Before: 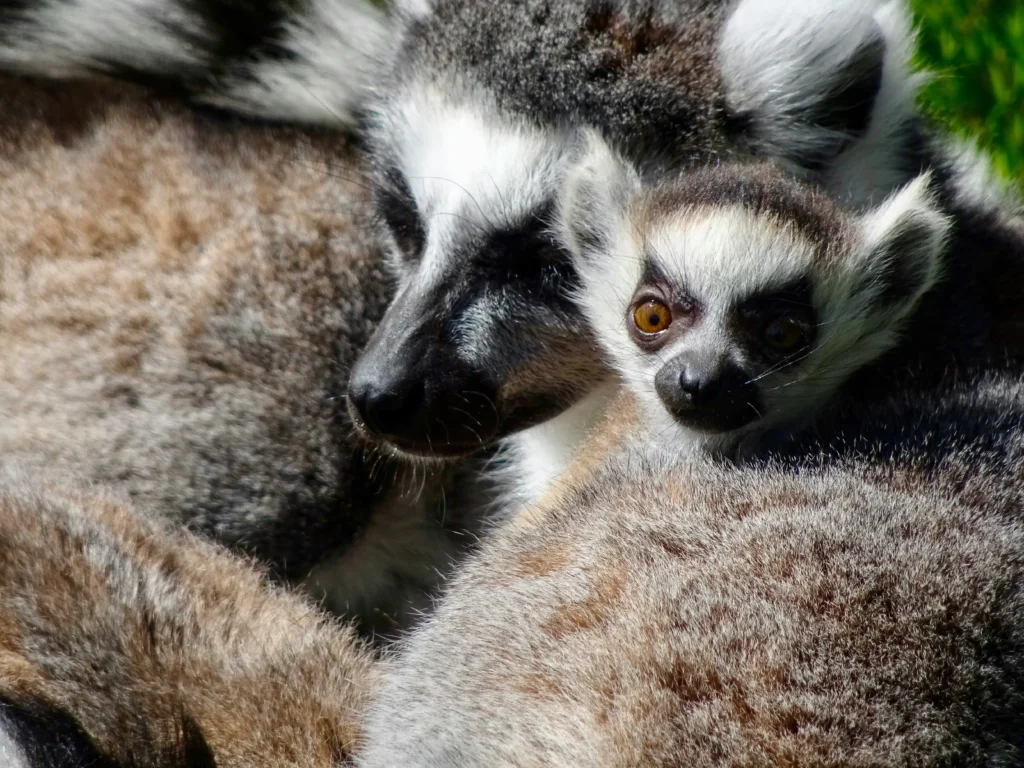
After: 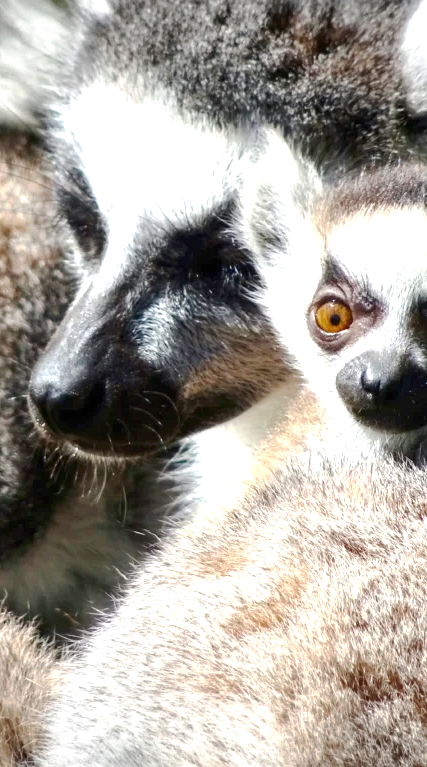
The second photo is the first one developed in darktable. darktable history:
vignetting: fall-off start 97.41%, fall-off radius 99.11%, width/height ratio 1.362
crop: left 31.222%, right 27.068%
base curve: curves: ch0 [(0, 0) (0.262, 0.32) (0.722, 0.705) (1, 1)], preserve colors none
exposure: black level correction 0, exposure 1.199 EV, compensate exposure bias true, compensate highlight preservation false
